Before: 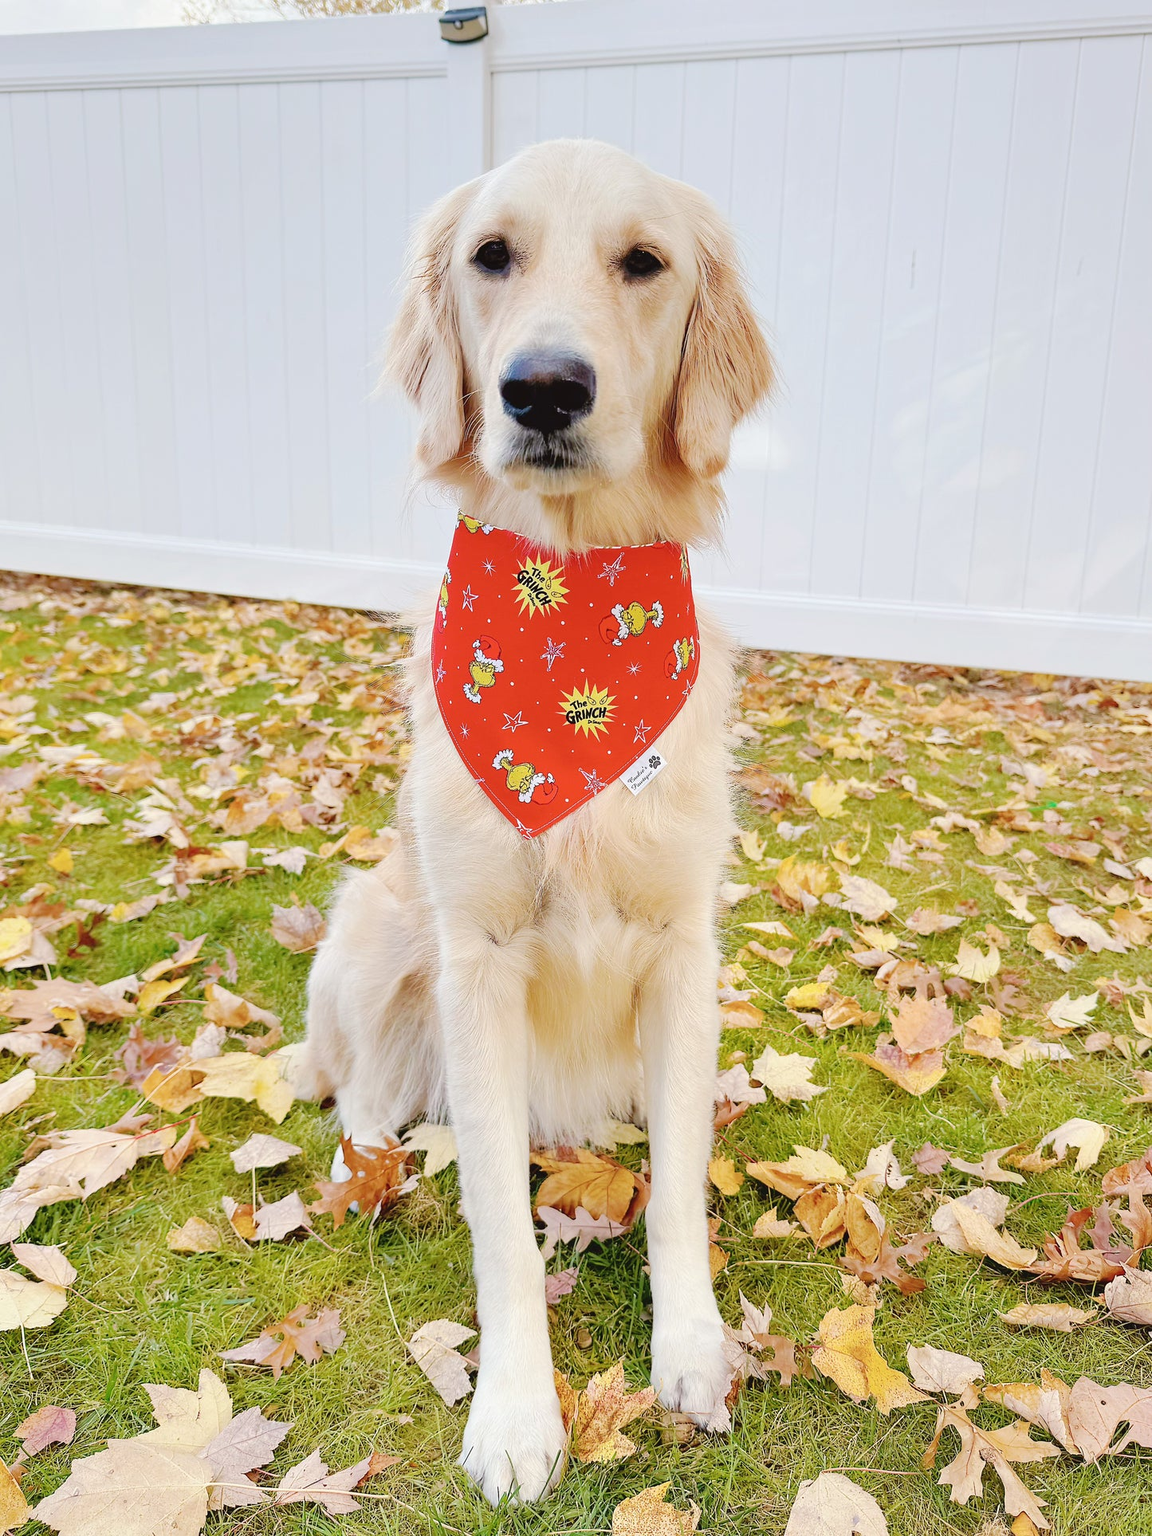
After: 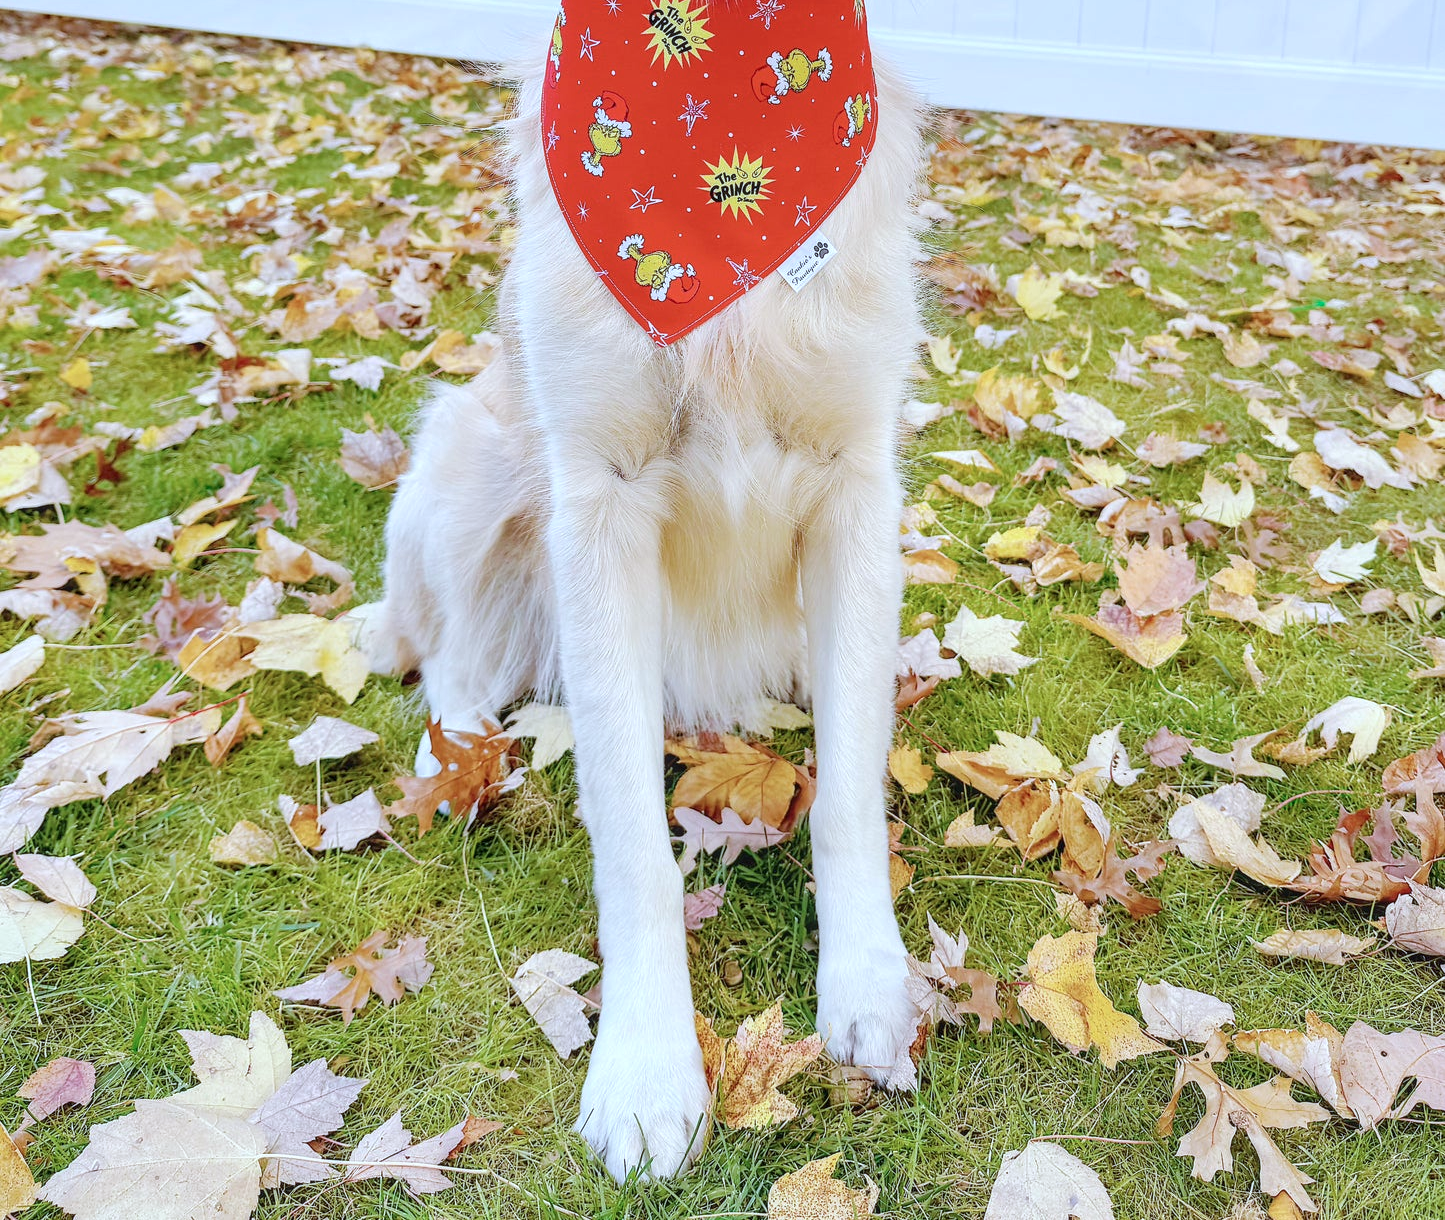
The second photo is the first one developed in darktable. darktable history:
local contrast: on, module defaults
crop and rotate: top 36.639%
color calibration: illuminant as shot in camera, x 0.378, y 0.381, temperature 4100.76 K
